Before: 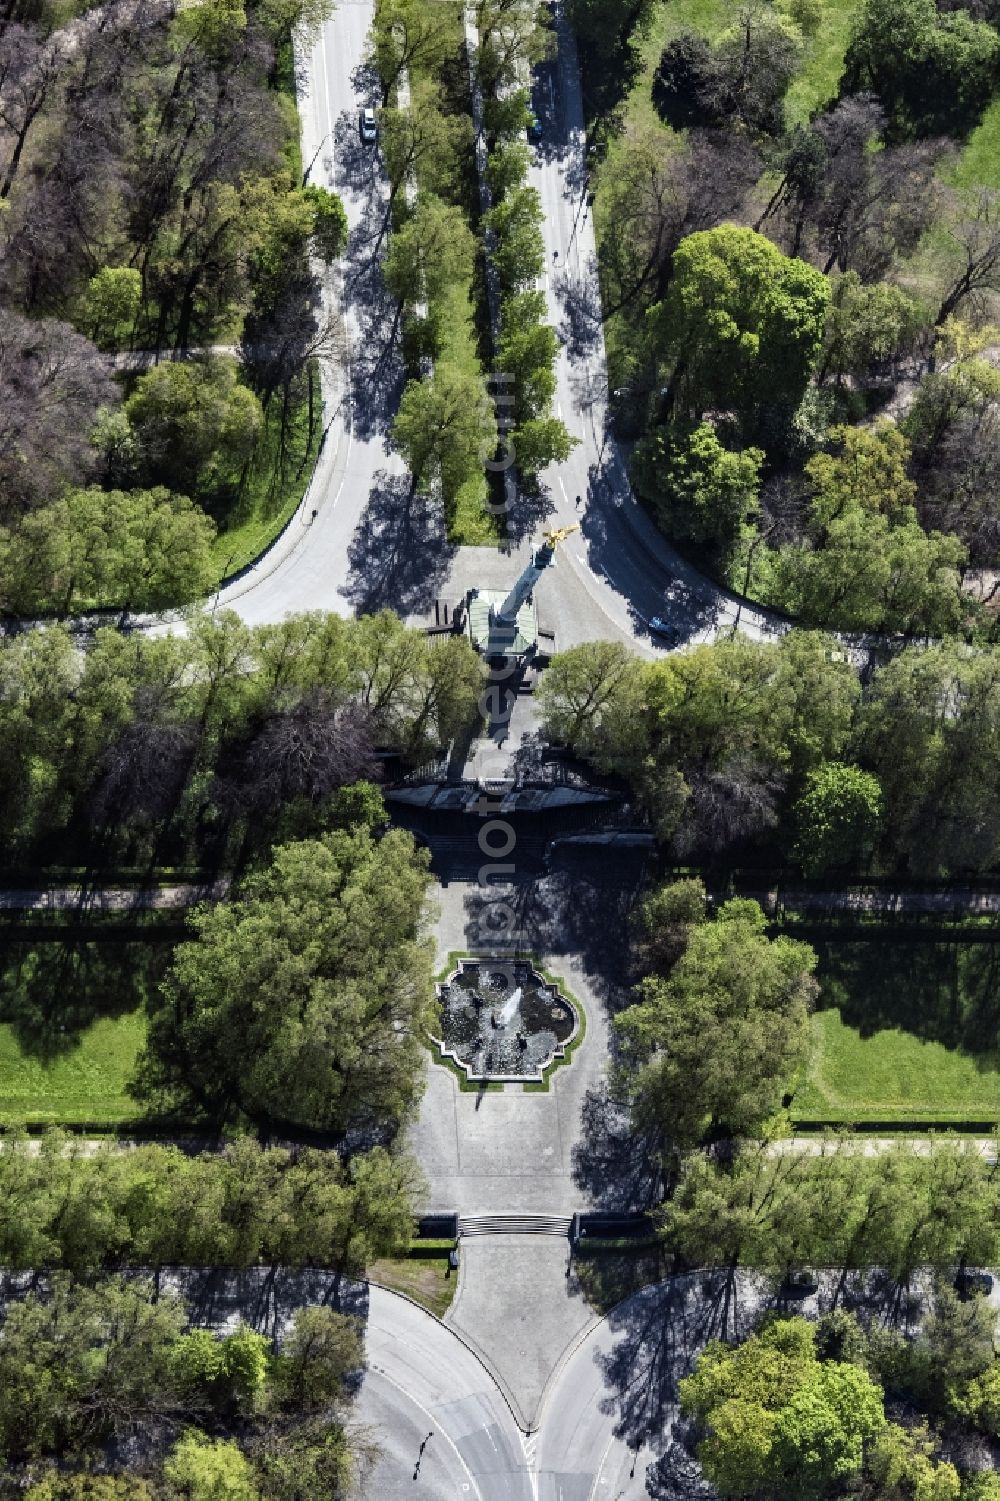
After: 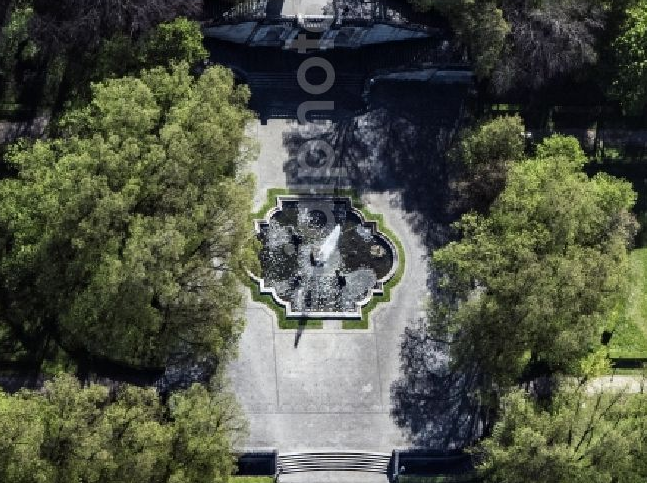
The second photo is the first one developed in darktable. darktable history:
crop: left 18.121%, top 50.846%, right 17.097%, bottom 16.916%
